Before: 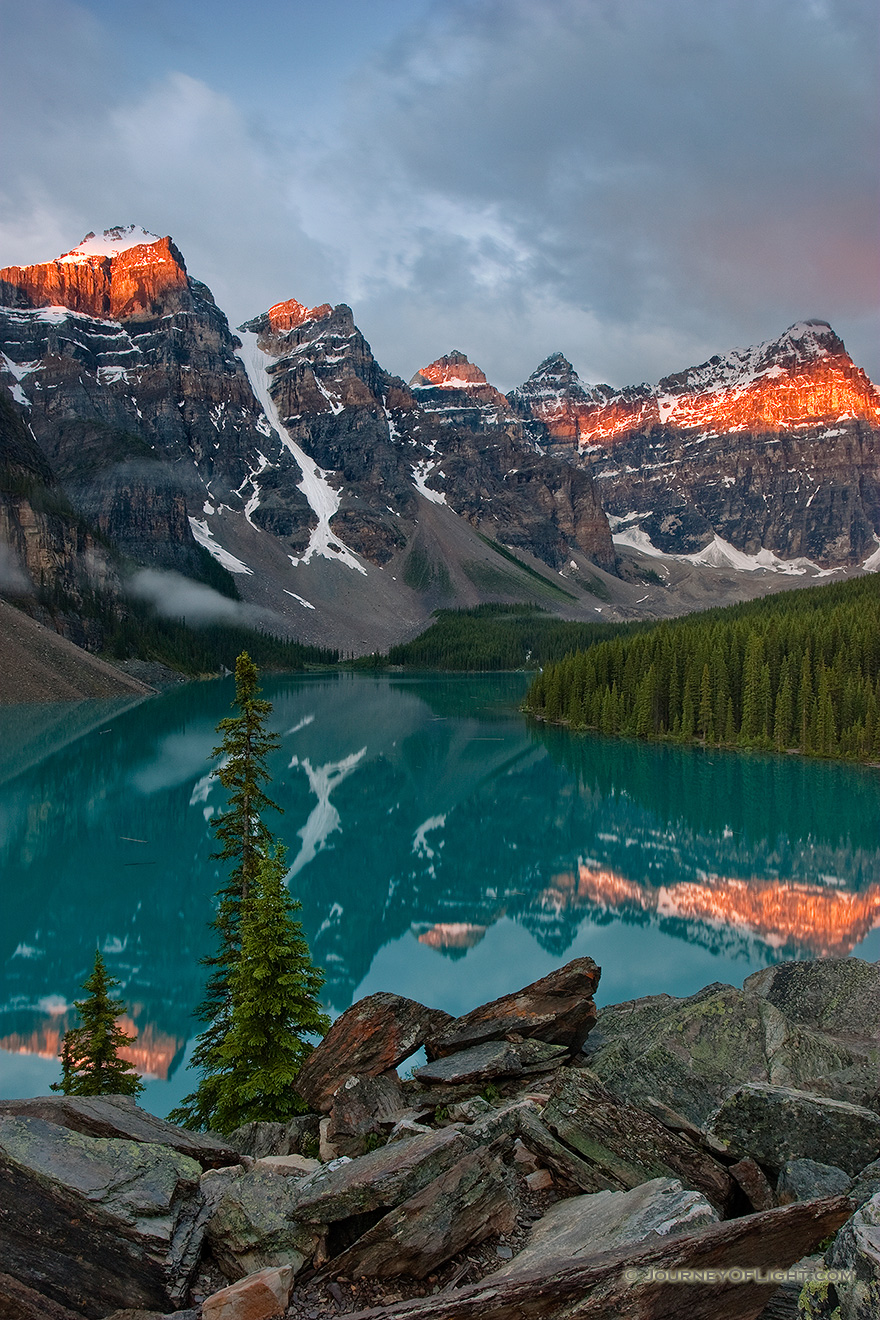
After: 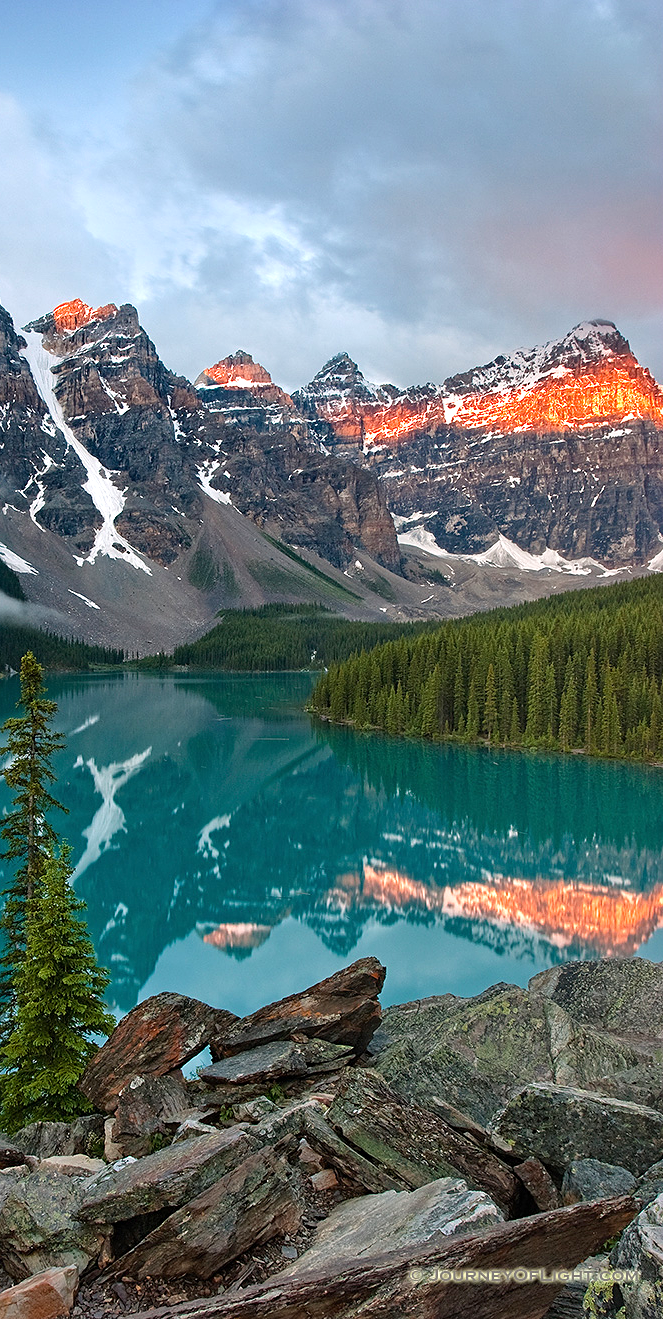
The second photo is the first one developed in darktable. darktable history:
exposure: black level correction 0, exposure 0.7 EV, compensate exposure bias true, compensate highlight preservation false
crop and rotate: left 24.6%
sharpen: amount 0.2
